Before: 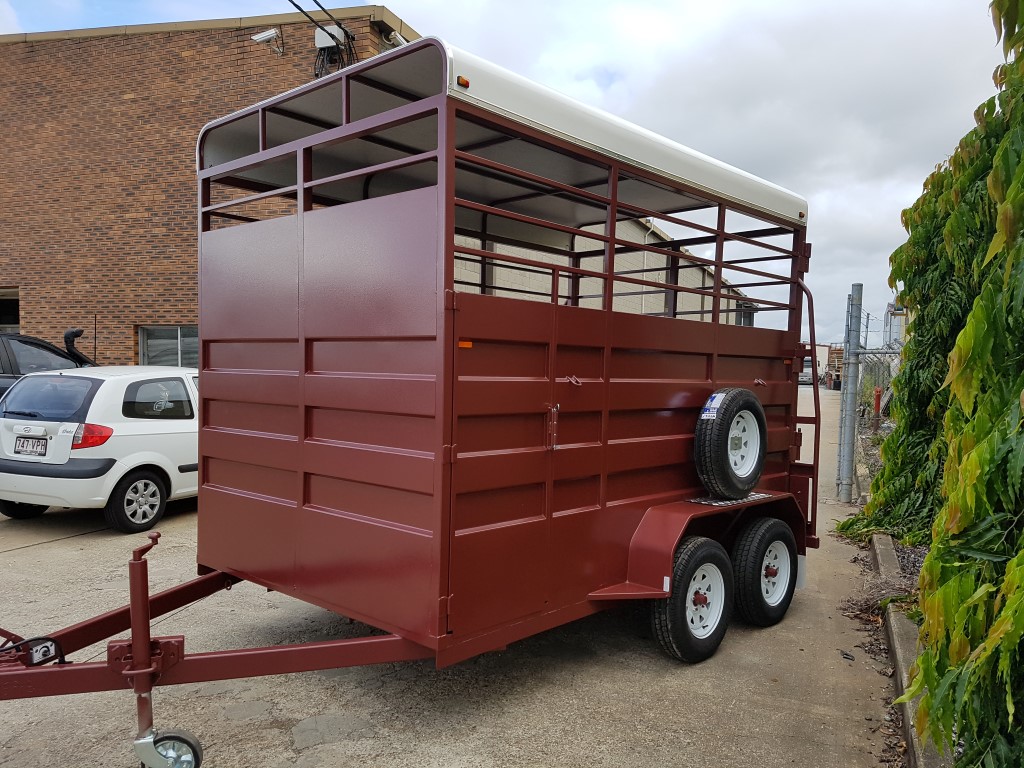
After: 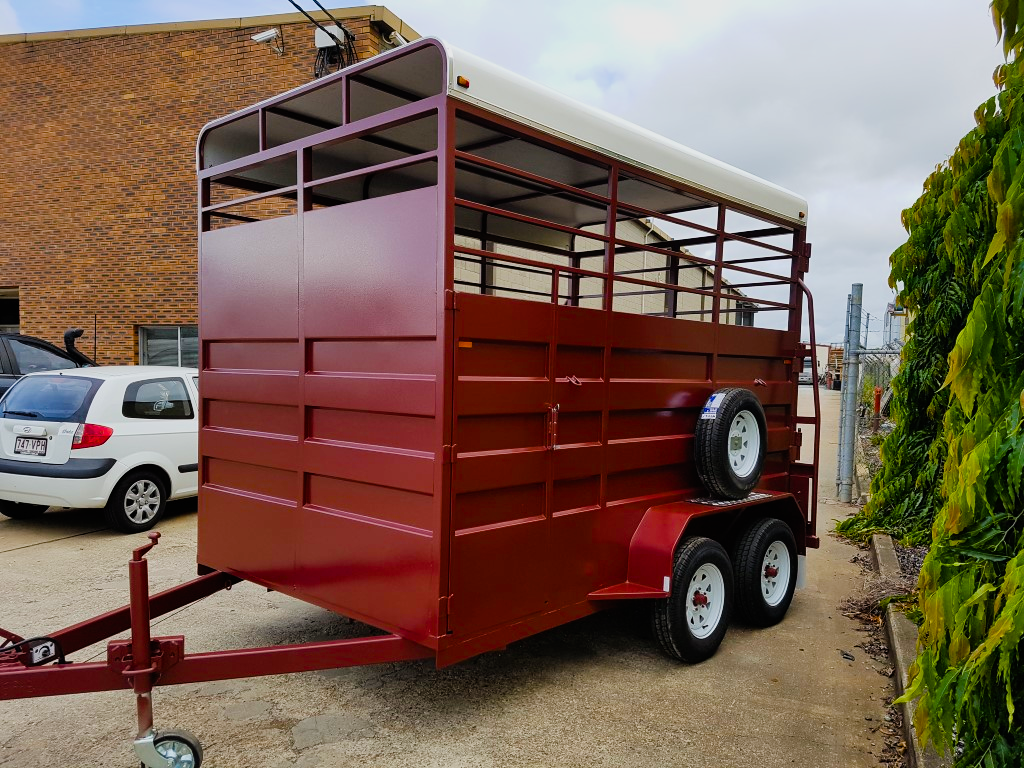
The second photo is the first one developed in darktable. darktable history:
color balance rgb: global offset › luminance 0.489%, linear chroma grading › global chroma 9.855%, perceptual saturation grading › global saturation 27.705%, perceptual saturation grading › highlights -25.699%, perceptual saturation grading › mid-tones 25.162%, perceptual saturation grading › shadows 49.431%, global vibrance 20%
filmic rgb: black relative exposure -16 EV, white relative exposure 5.28 EV, hardness 5.9, contrast 1.261
